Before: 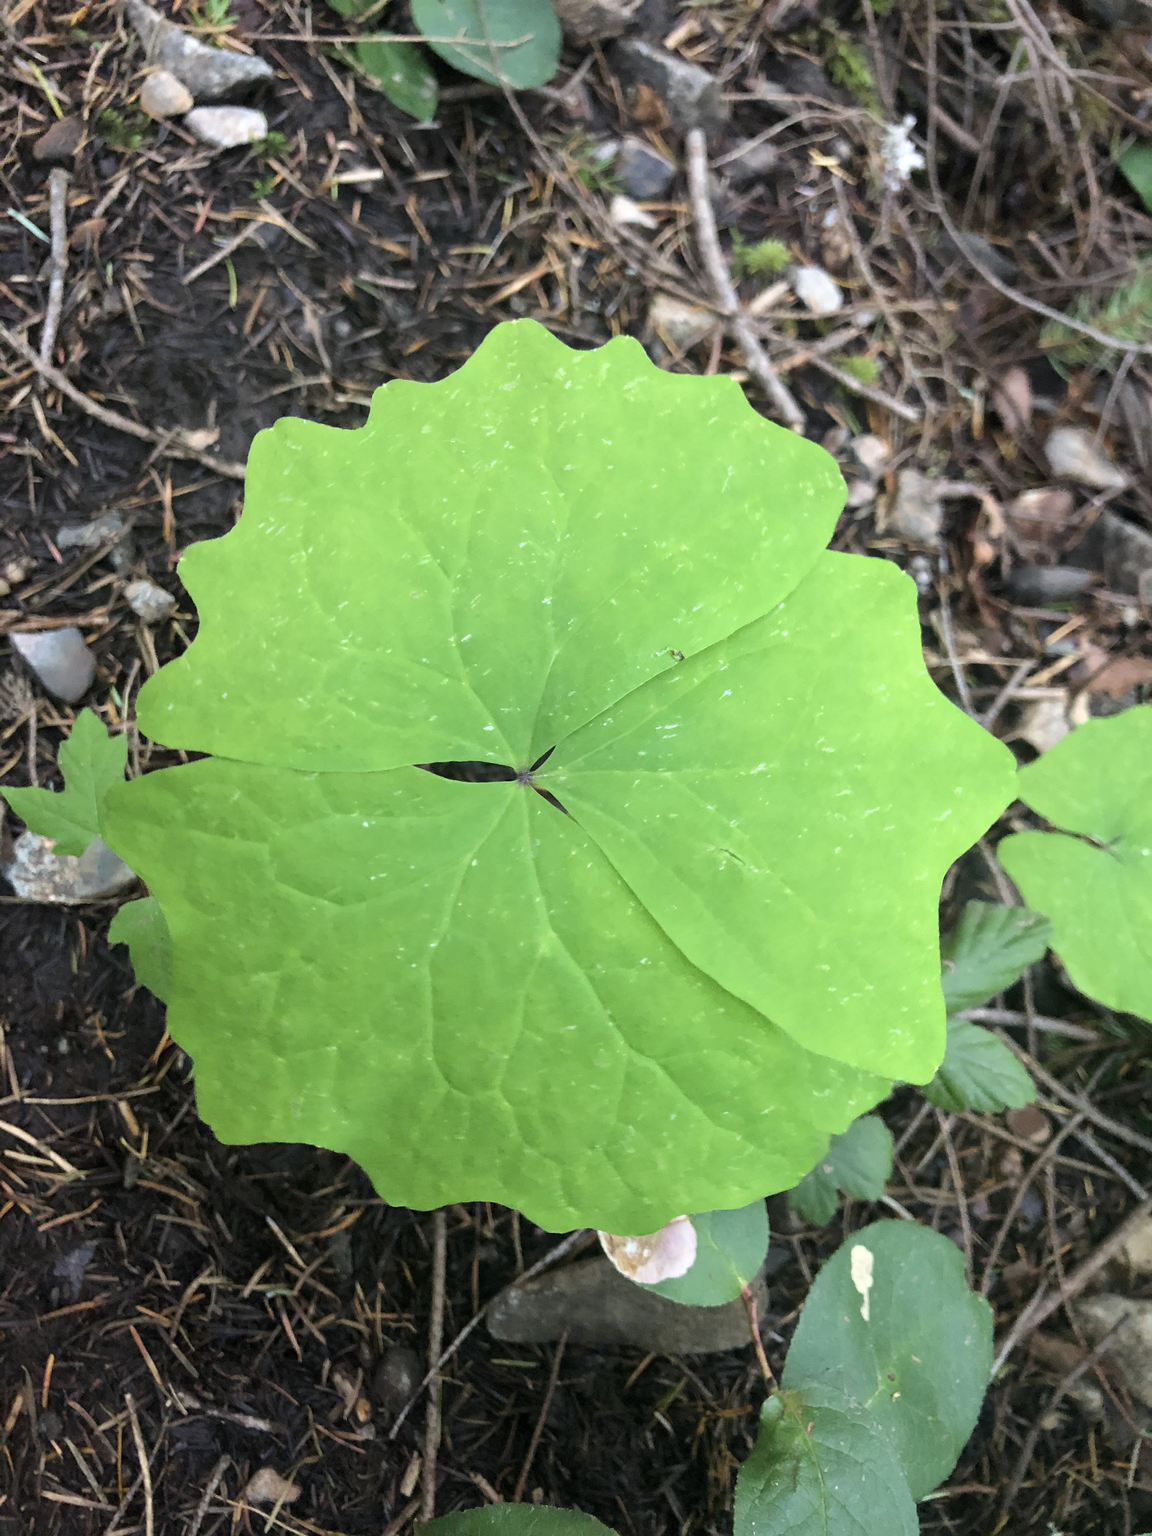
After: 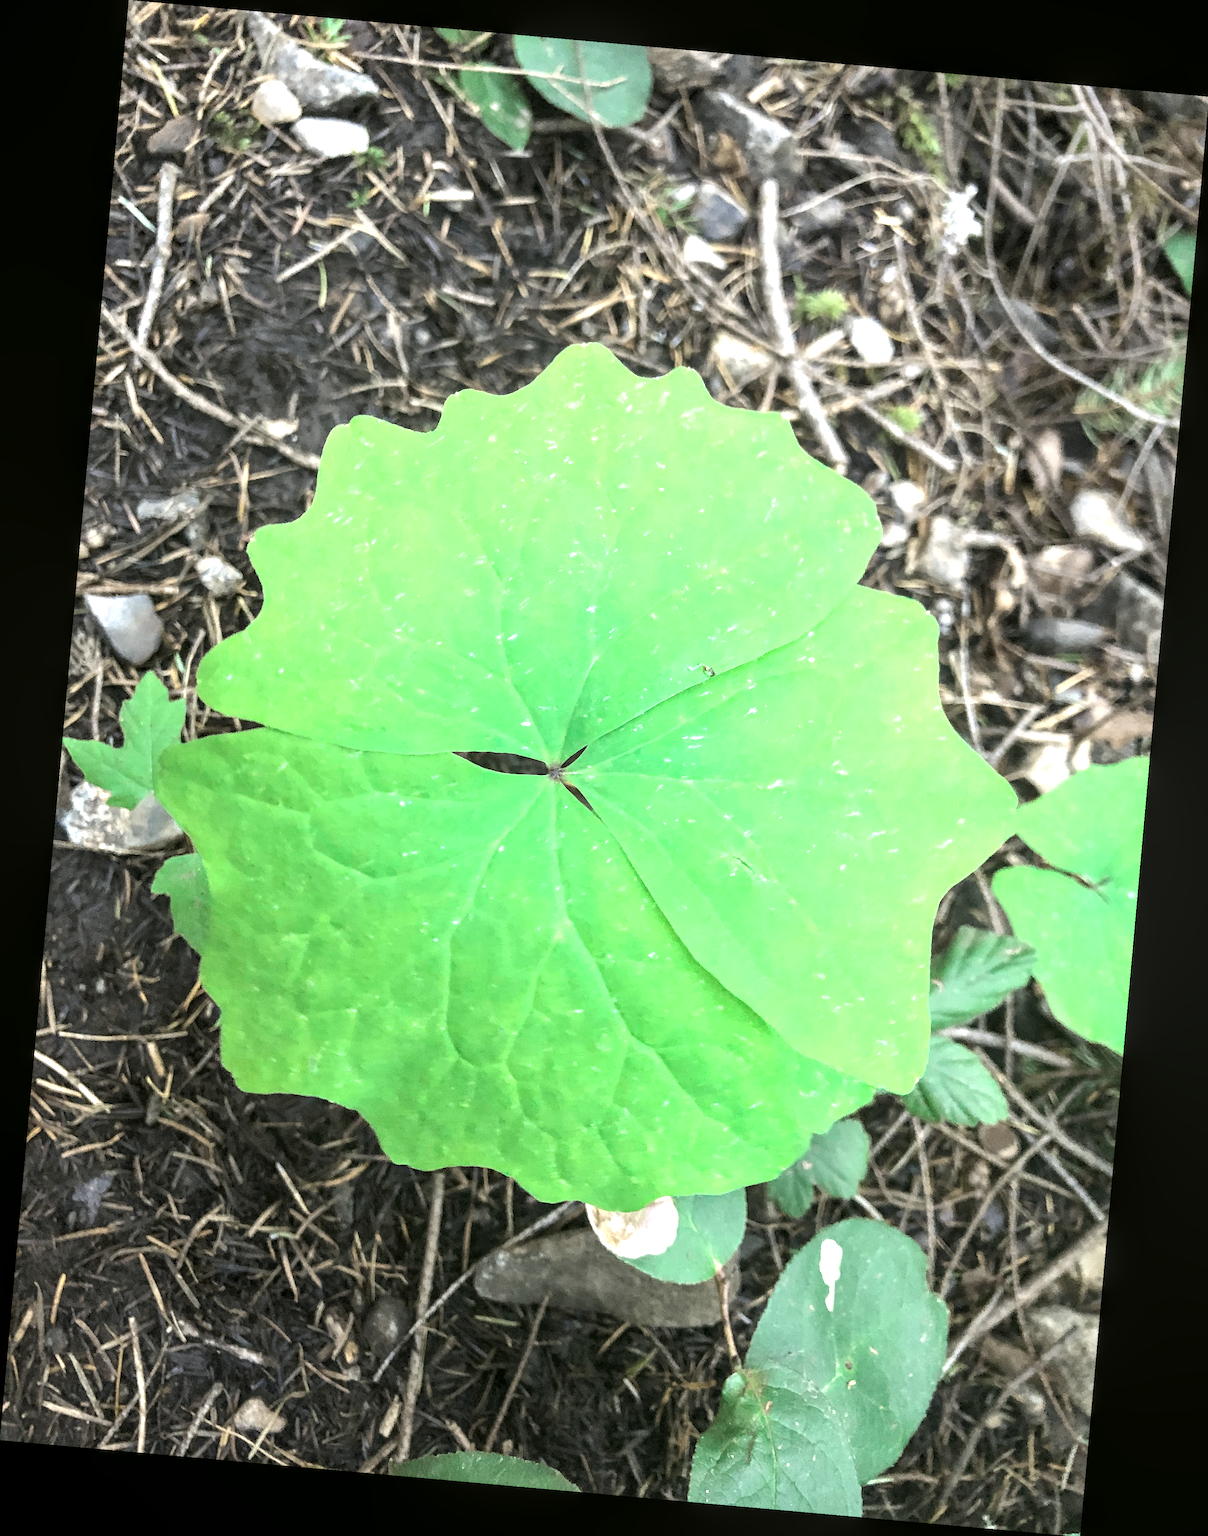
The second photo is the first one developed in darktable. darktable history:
rotate and perspective: rotation 5.12°, automatic cropping off
exposure: exposure 1 EV, compensate highlight preservation false
local contrast: on, module defaults
tone curve: curves: ch1 [(0, 0) (0.173, 0.145) (0.467, 0.477) (0.808, 0.611) (1, 1)]; ch2 [(0, 0) (0.255, 0.314) (0.498, 0.509) (0.694, 0.64) (1, 1)], color space Lab, independent channels, preserve colors none
